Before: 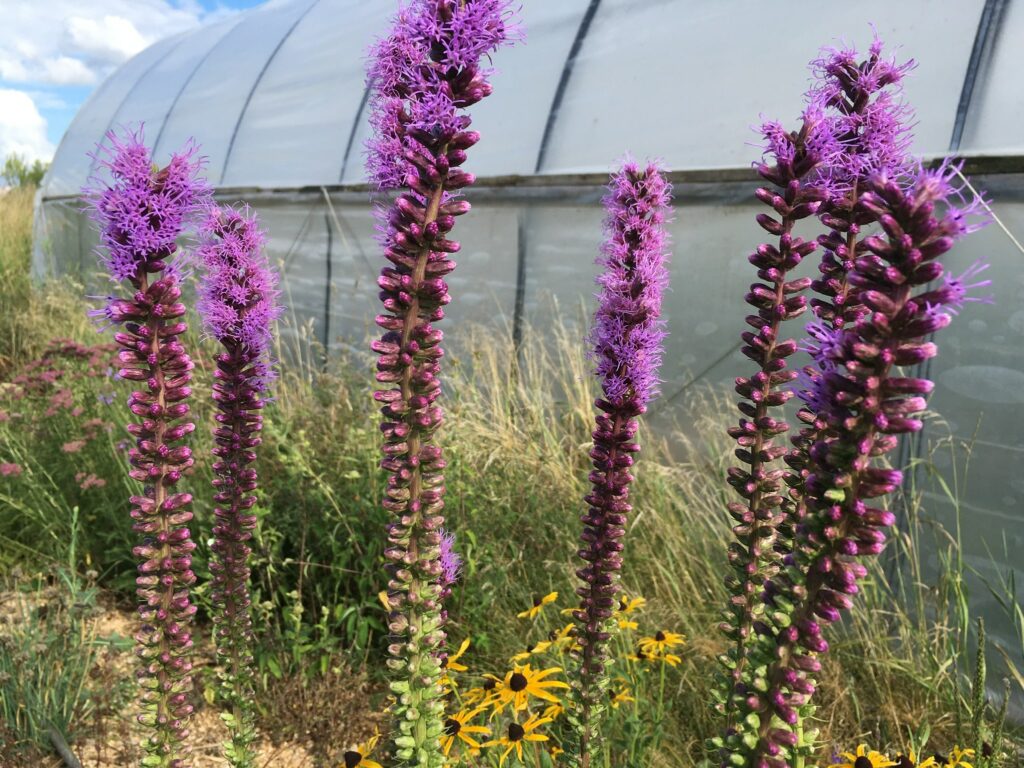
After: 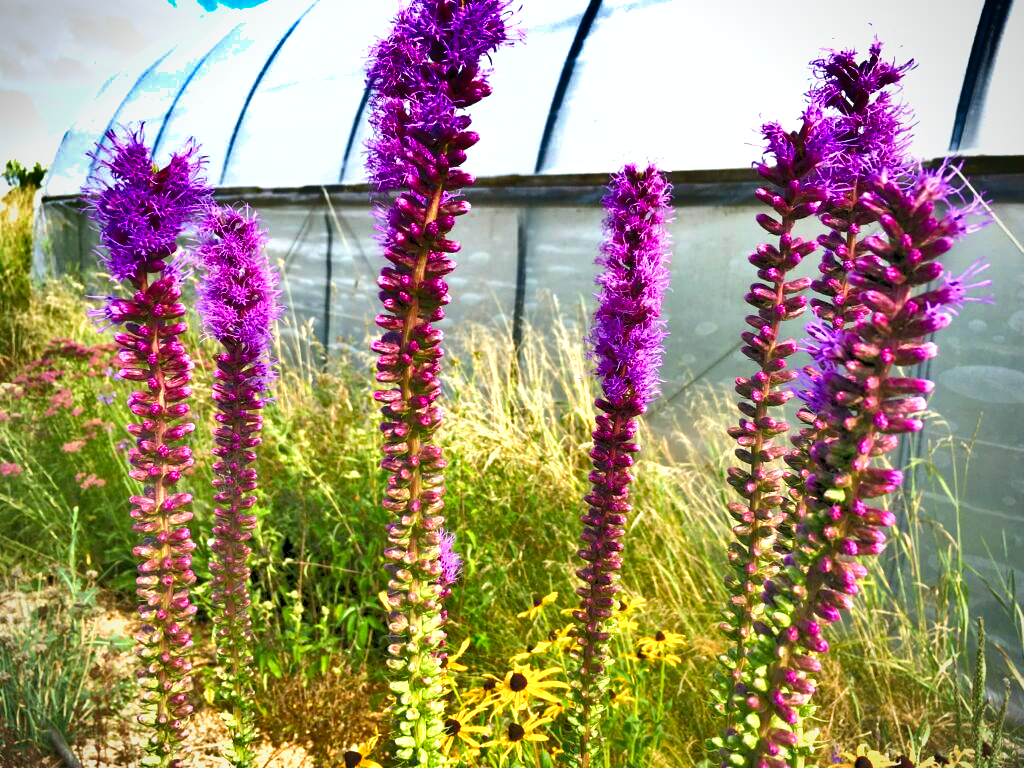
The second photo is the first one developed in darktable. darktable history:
velvia: strength 32%, mid-tones bias 0.2
exposure: black level correction 0, exposure 1.35 EV, compensate exposure bias true, compensate highlight preservation false
shadows and highlights: shadows 24.5, highlights -78.15, soften with gaussian
rgb levels: preserve colors sum RGB, levels [[0.038, 0.433, 0.934], [0, 0.5, 1], [0, 0.5, 1]]
vignetting: fall-off radius 60.92%
